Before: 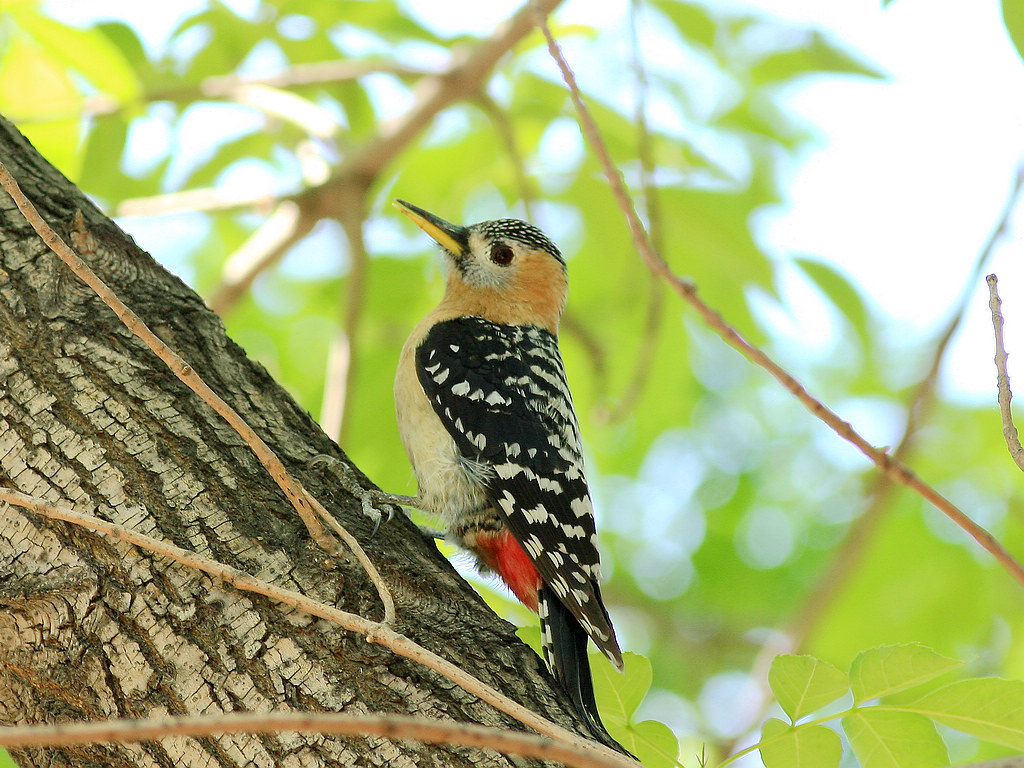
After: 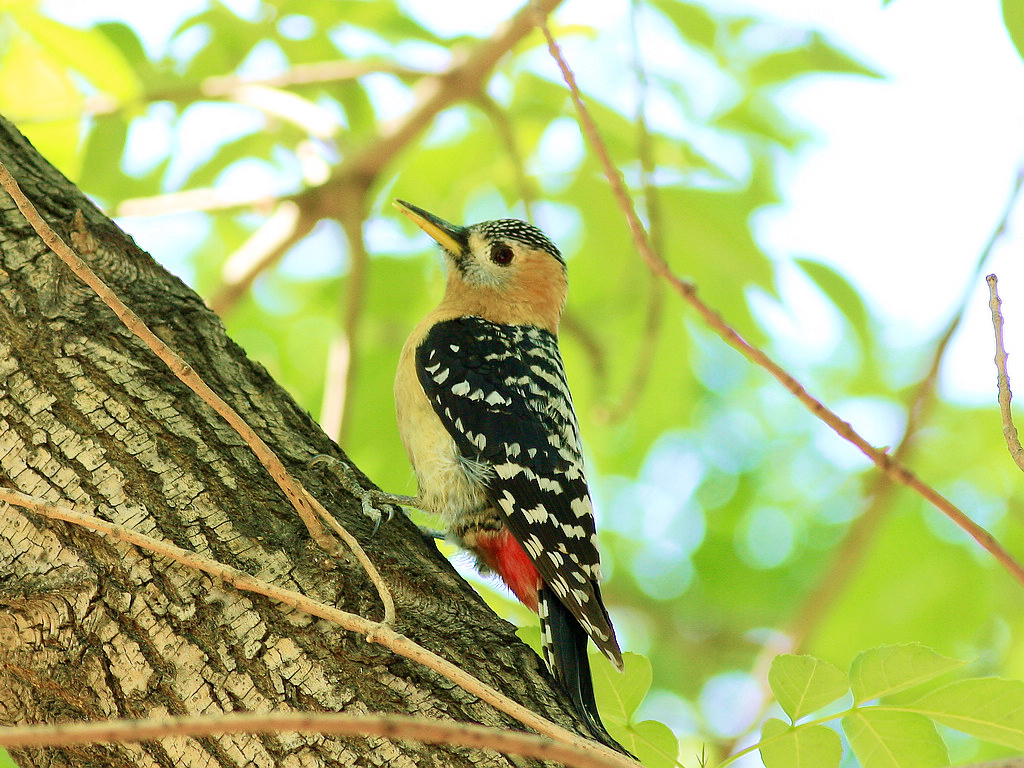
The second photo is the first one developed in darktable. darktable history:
velvia: strength 56%
tone curve: curves: ch0 [(0, 0) (0.003, 0.003) (0.011, 0.011) (0.025, 0.026) (0.044, 0.046) (0.069, 0.072) (0.1, 0.103) (0.136, 0.141) (0.177, 0.184) (0.224, 0.233) (0.277, 0.287) (0.335, 0.348) (0.399, 0.414) (0.468, 0.486) (0.543, 0.563) (0.623, 0.647) (0.709, 0.736) (0.801, 0.831) (0.898, 0.92) (1, 1)], preserve colors none
